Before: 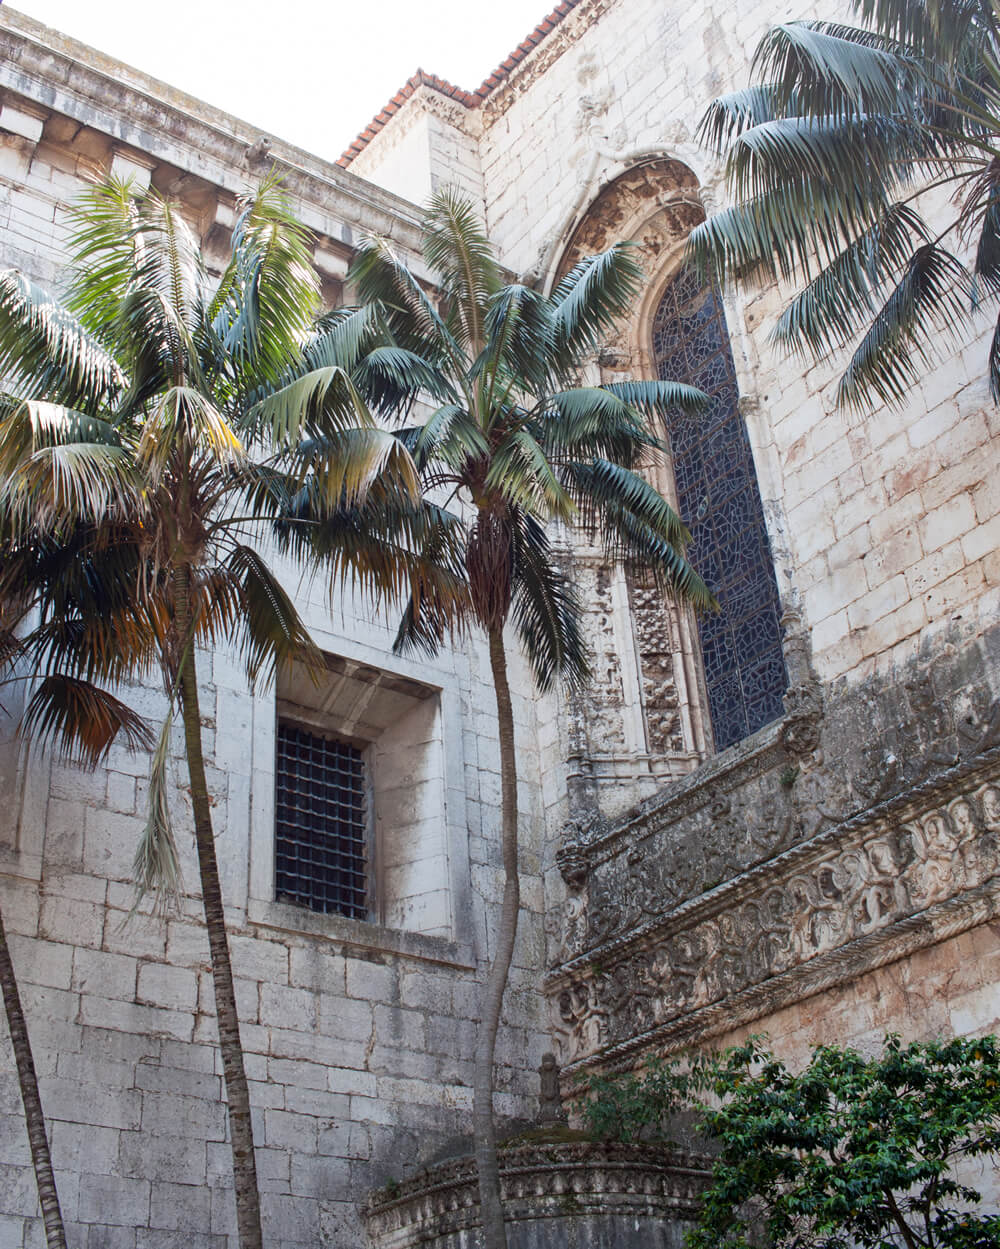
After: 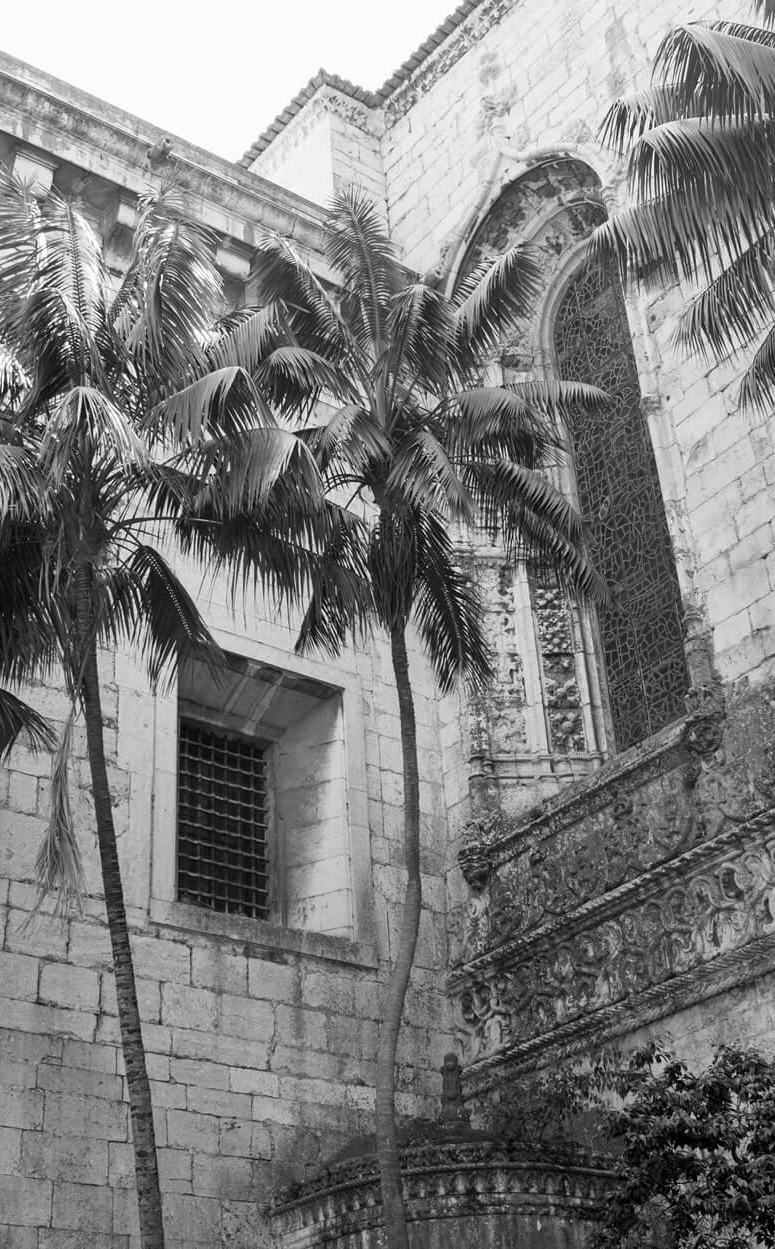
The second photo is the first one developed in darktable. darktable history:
crop: left 9.891%, right 12.564%
contrast brightness saturation: saturation 0.504
color calibration: output gray [0.18, 0.41, 0.41, 0], illuminant as shot in camera, x 0.358, y 0.373, temperature 4628.91 K
